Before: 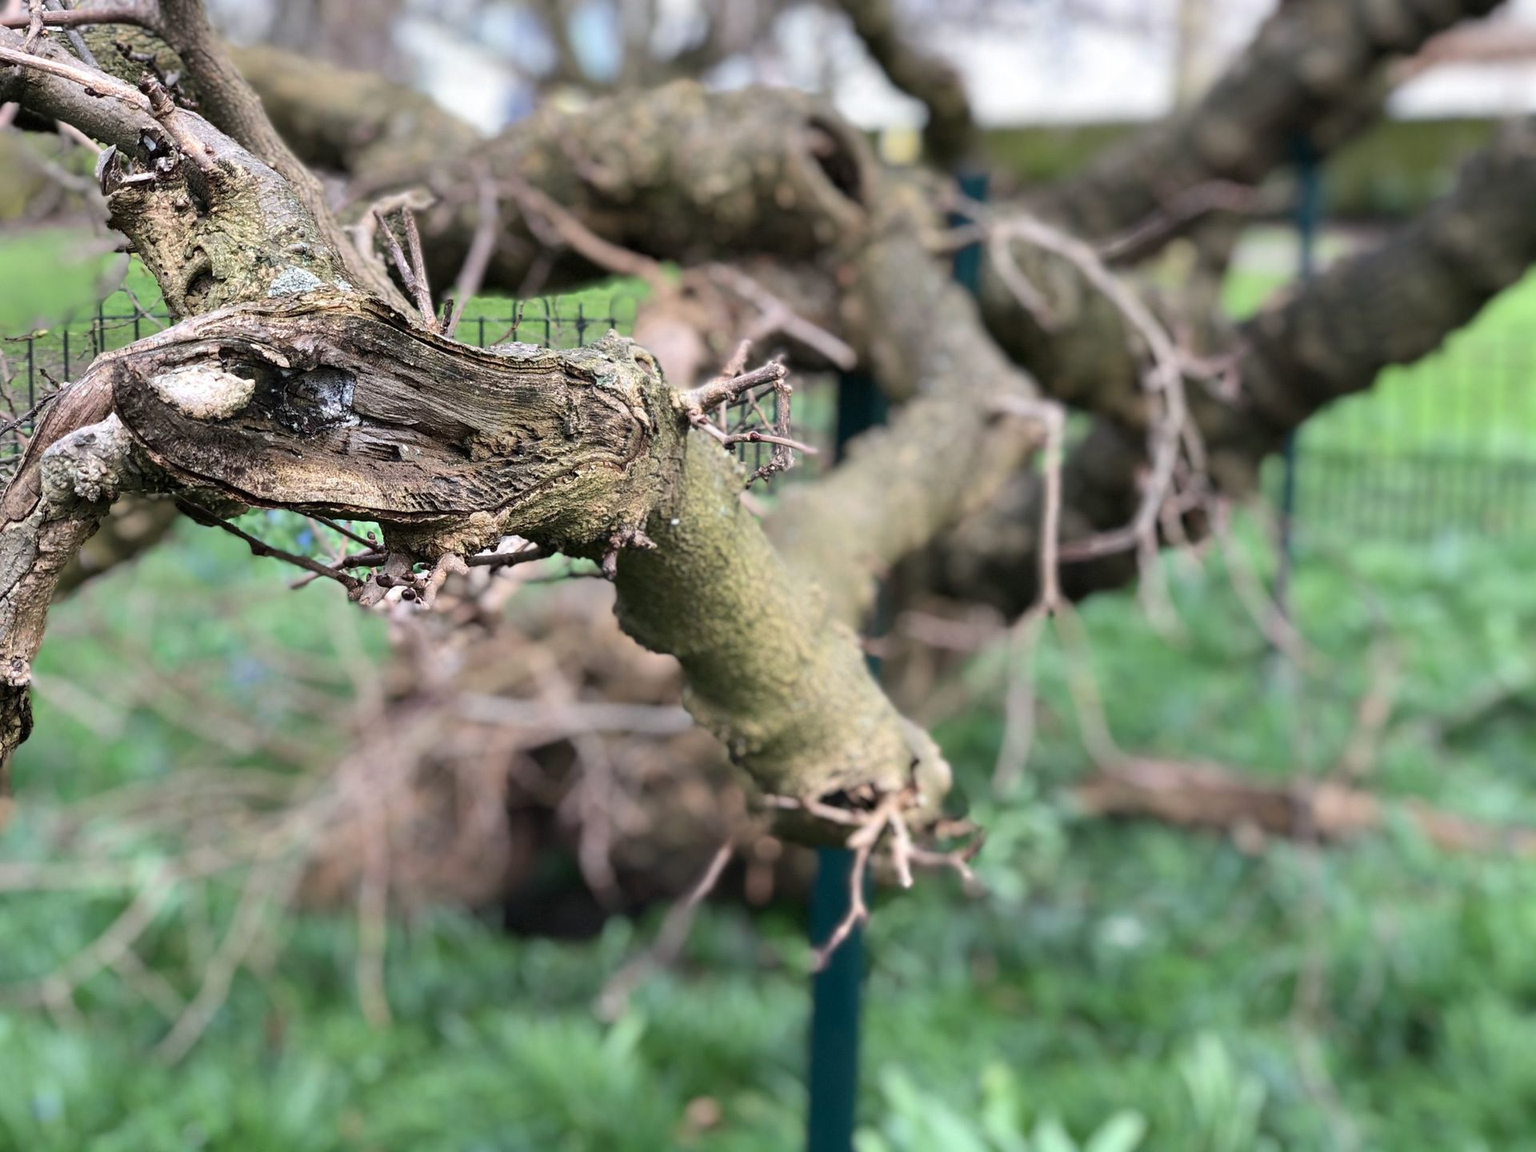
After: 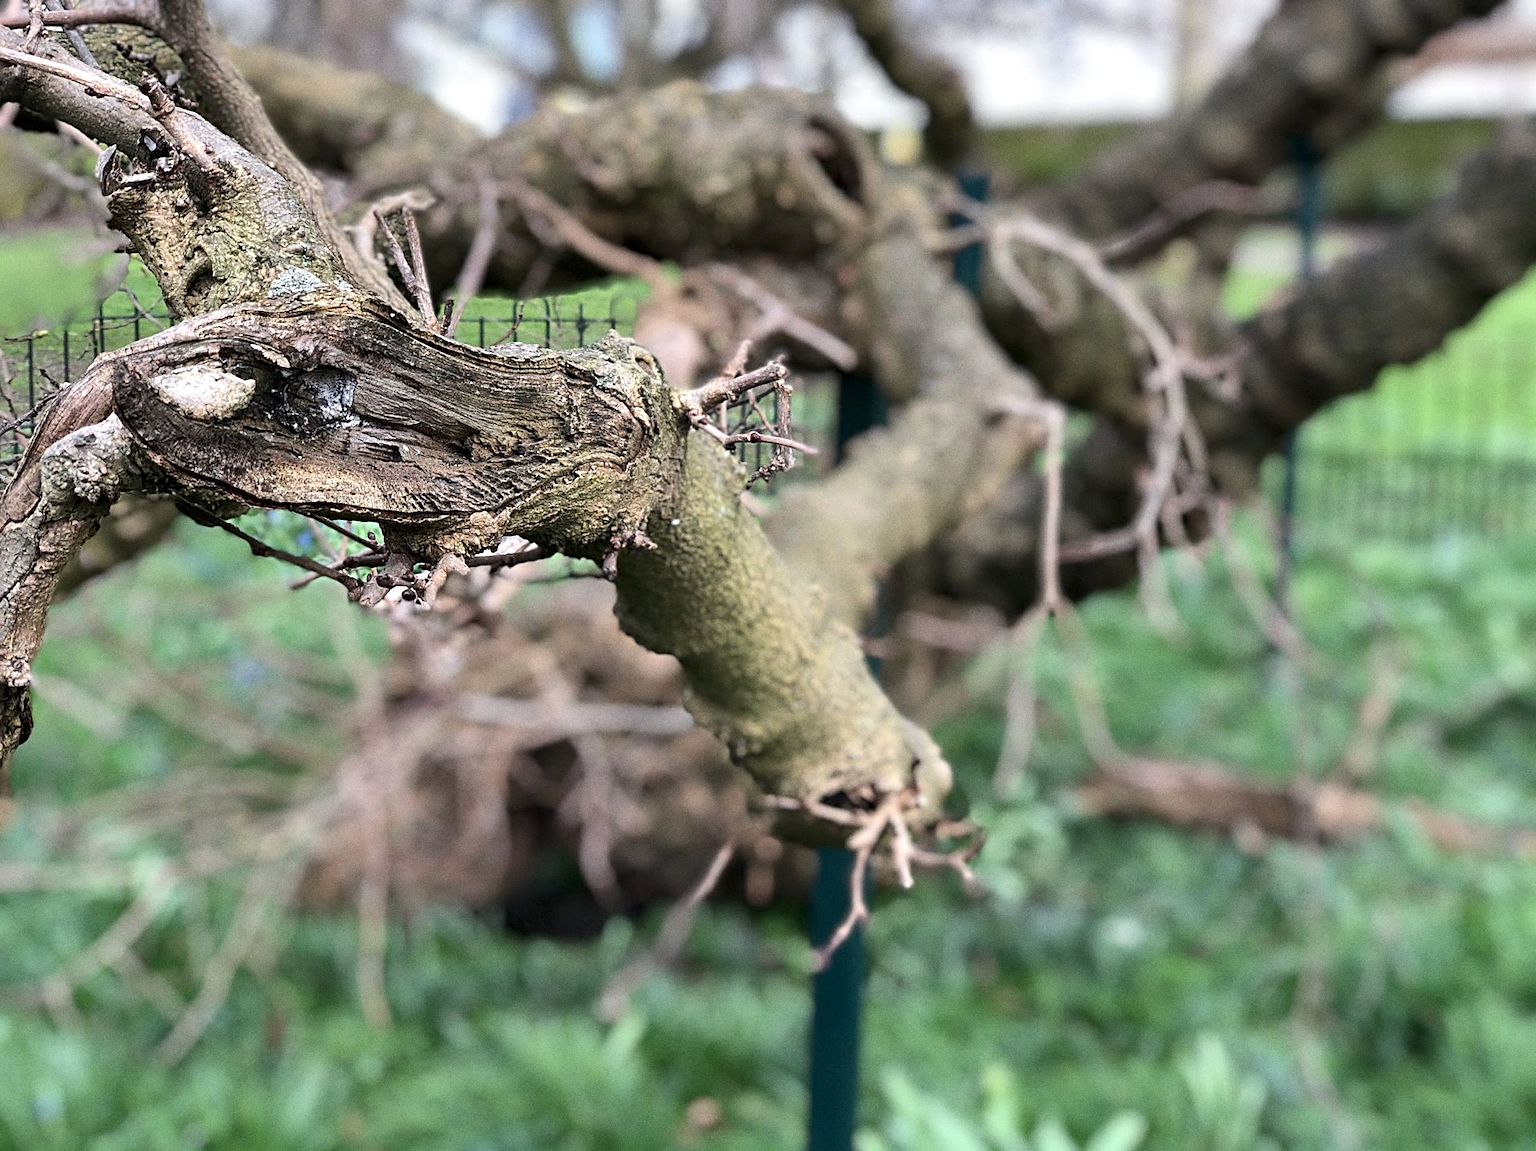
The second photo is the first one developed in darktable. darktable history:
sharpen: on, module defaults
contrast brightness saturation: saturation -0.05
local contrast: mode bilateral grid, contrast 20, coarseness 50, detail 130%, midtone range 0.2
grain: coarseness 0.09 ISO
